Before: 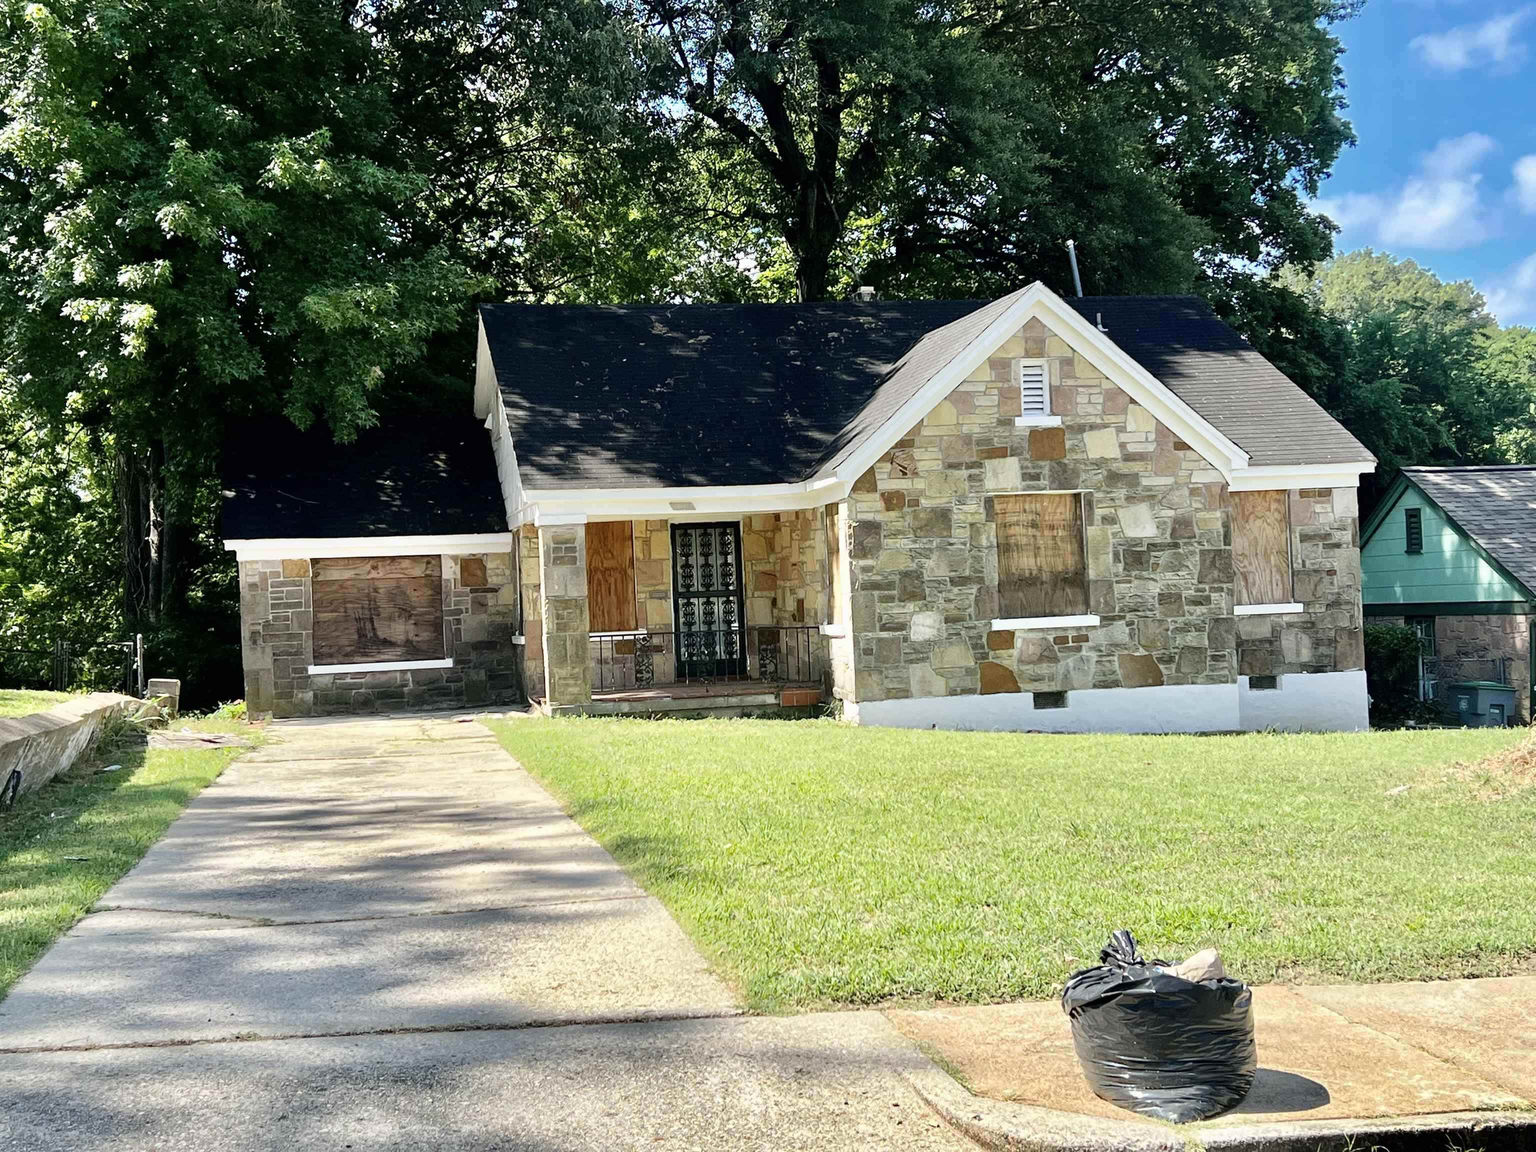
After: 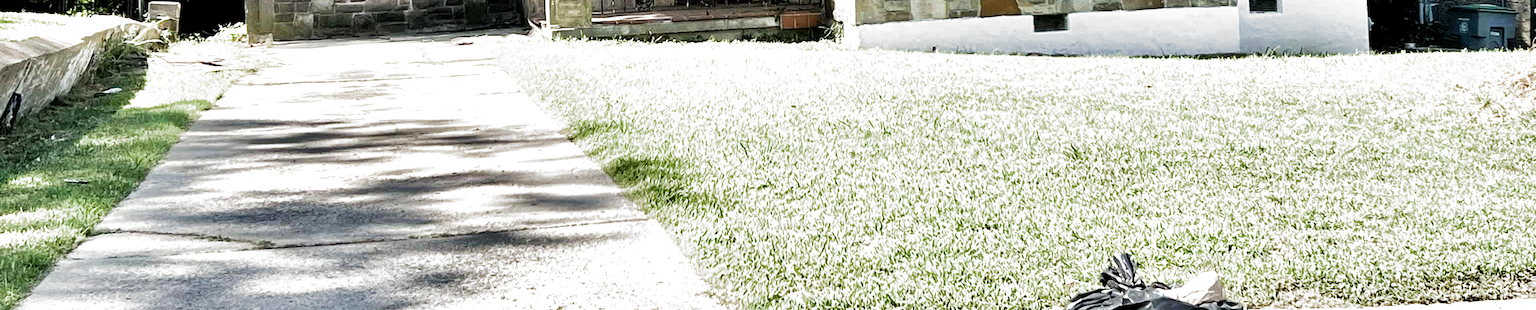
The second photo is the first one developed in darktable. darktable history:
crop and rotate: top 58.834%, bottom 14.249%
filmic rgb: black relative exposure -8.25 EV, white relative exposure 2.2 EV, target white luminance 99.859%, hardness 7.06, latitude 74.83%, contrast 1.325, highlights saturation mix -1.87%, shadows ↔ highlights balance 30.16%, add noise in highlights 0.001, color science v3 (2019), use custom middle-gray values true, contrast in highlights soft
shadows and highlights: shadows 25.59, highlights -48.03, soften with gaussian
exposure: black level correction 0.001, exposure 0.296 EV, compensate exposure bias true, compensate highlight preservation false
levels: mode automatic, levels [0.036, 0.364, 0.827]
